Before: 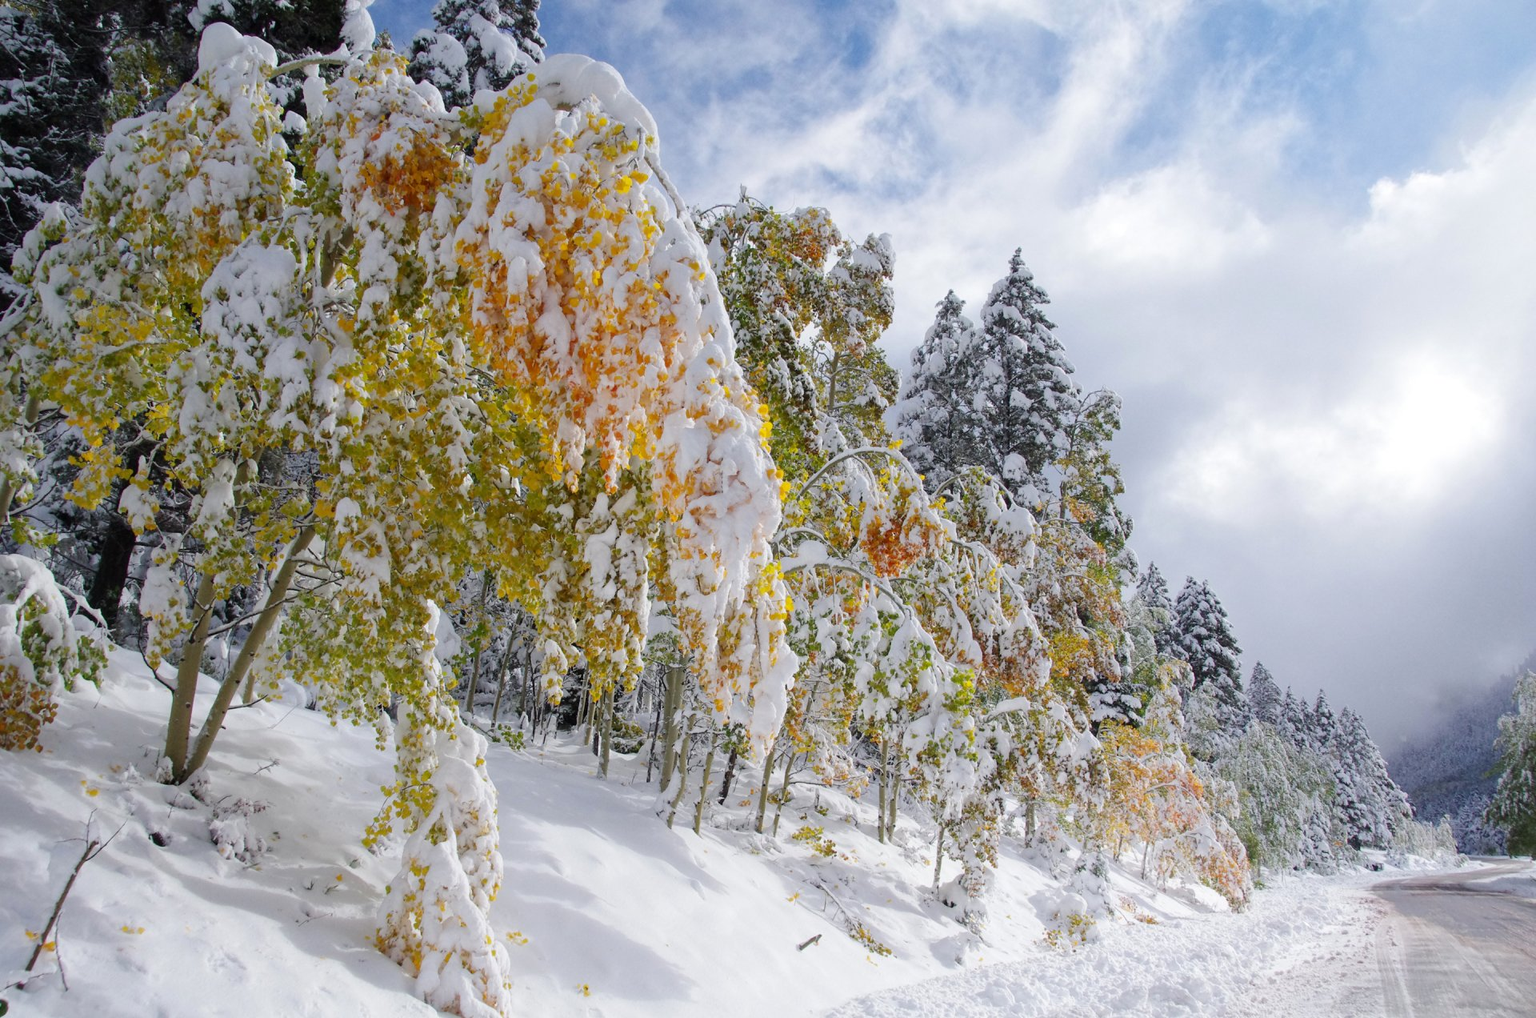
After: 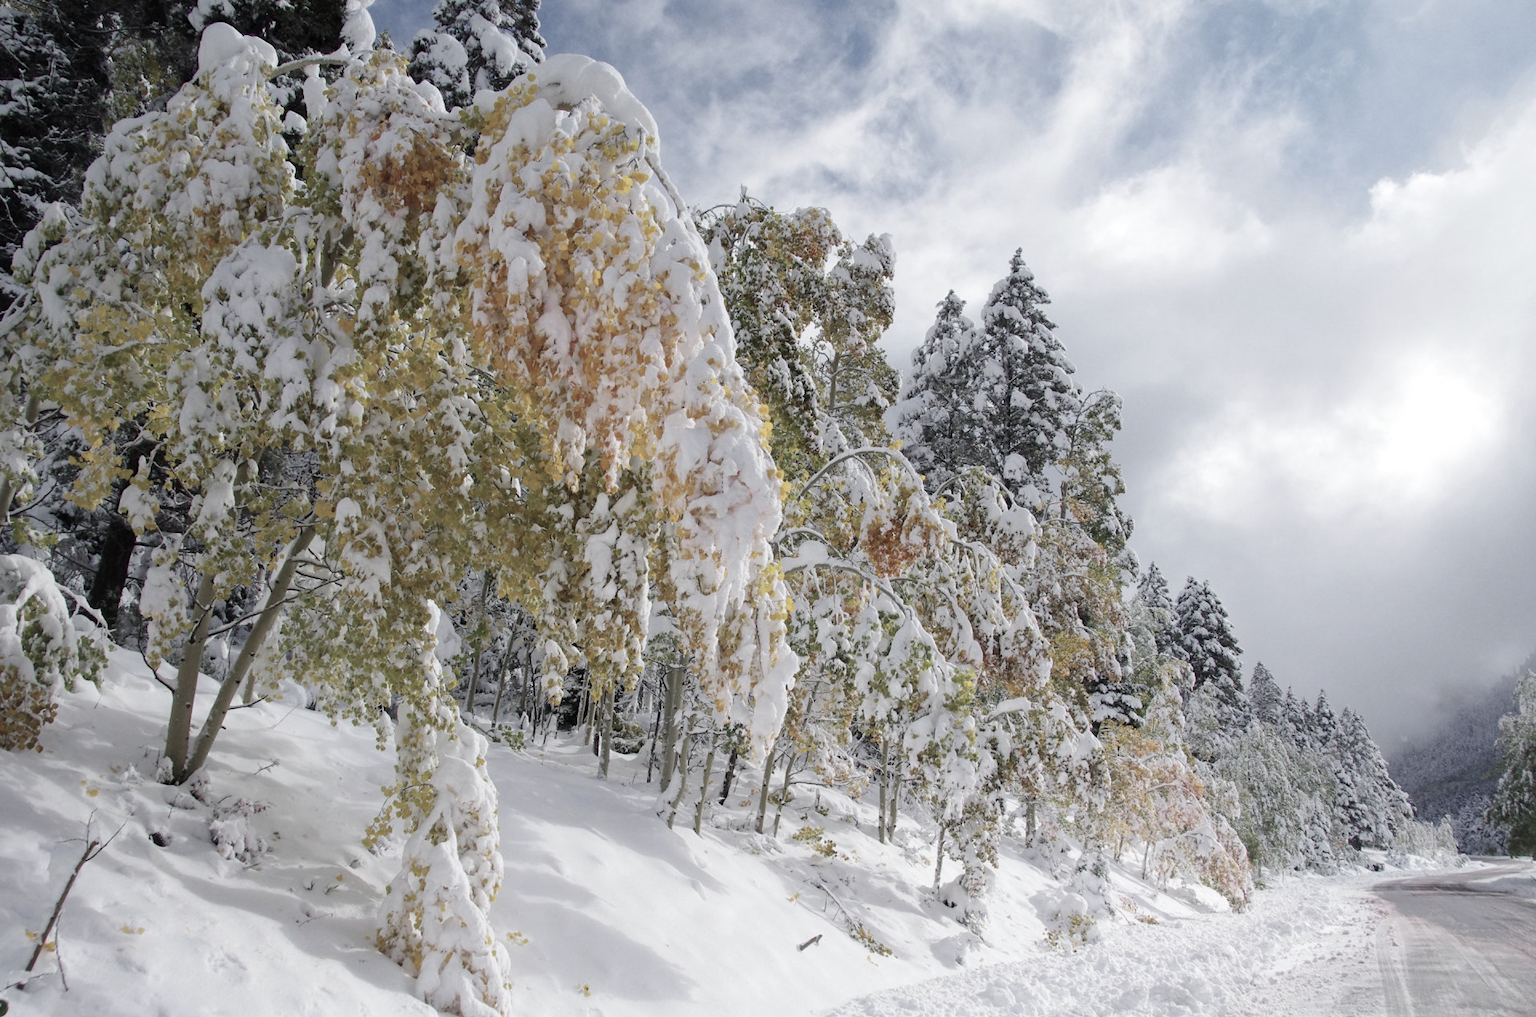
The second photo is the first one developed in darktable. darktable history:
color zones: curves: ch0 [(0, 0.6) (0.129, 0.508) (0.193, 0.483) (0.429, 0.5) (0.571, 0.5) (0.714, 0.5) (0.857, 0.5) (1, 0.6)]; ch1 [(0, 0.481) (0.112, 0.245) (0.213, 0.223) (0.429, 0.233) (0.571, 0.231) (0.683, 0.242) (0.857, 0.296) (1, 0.481)]
